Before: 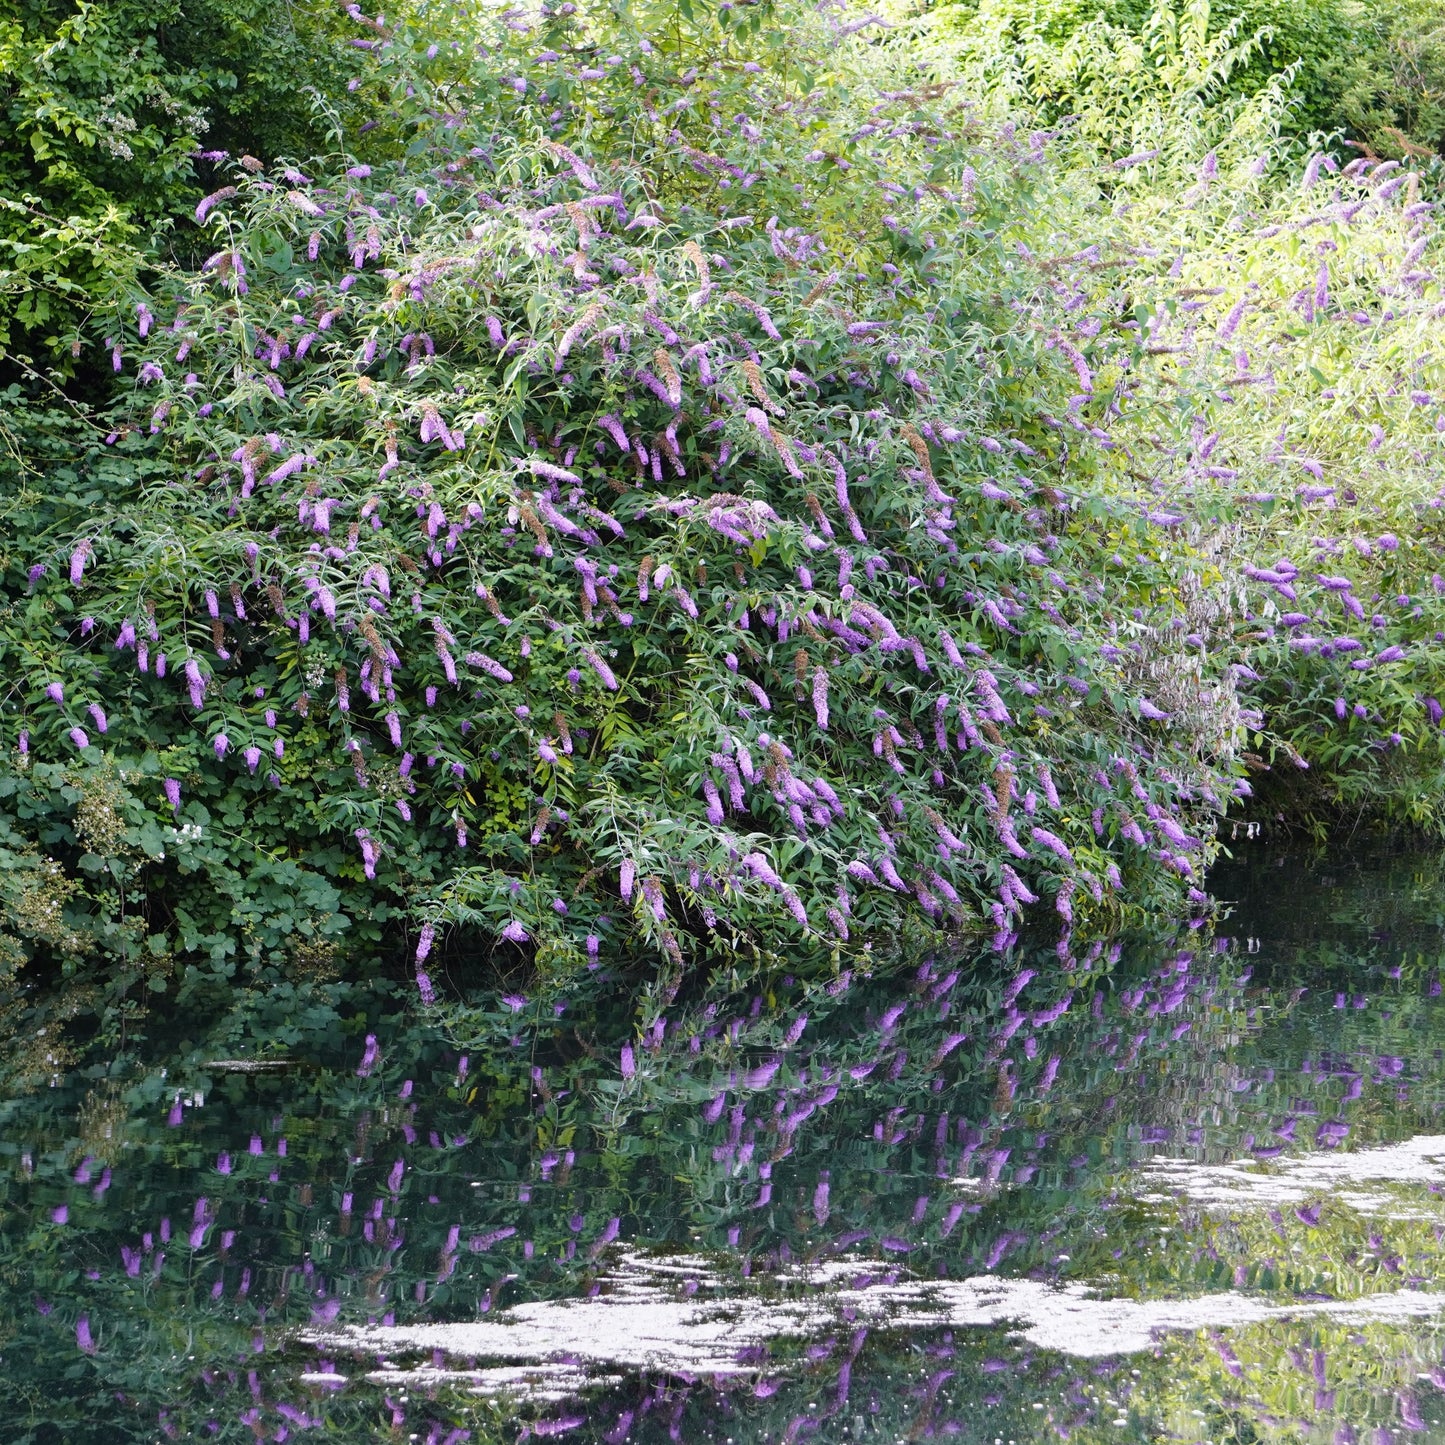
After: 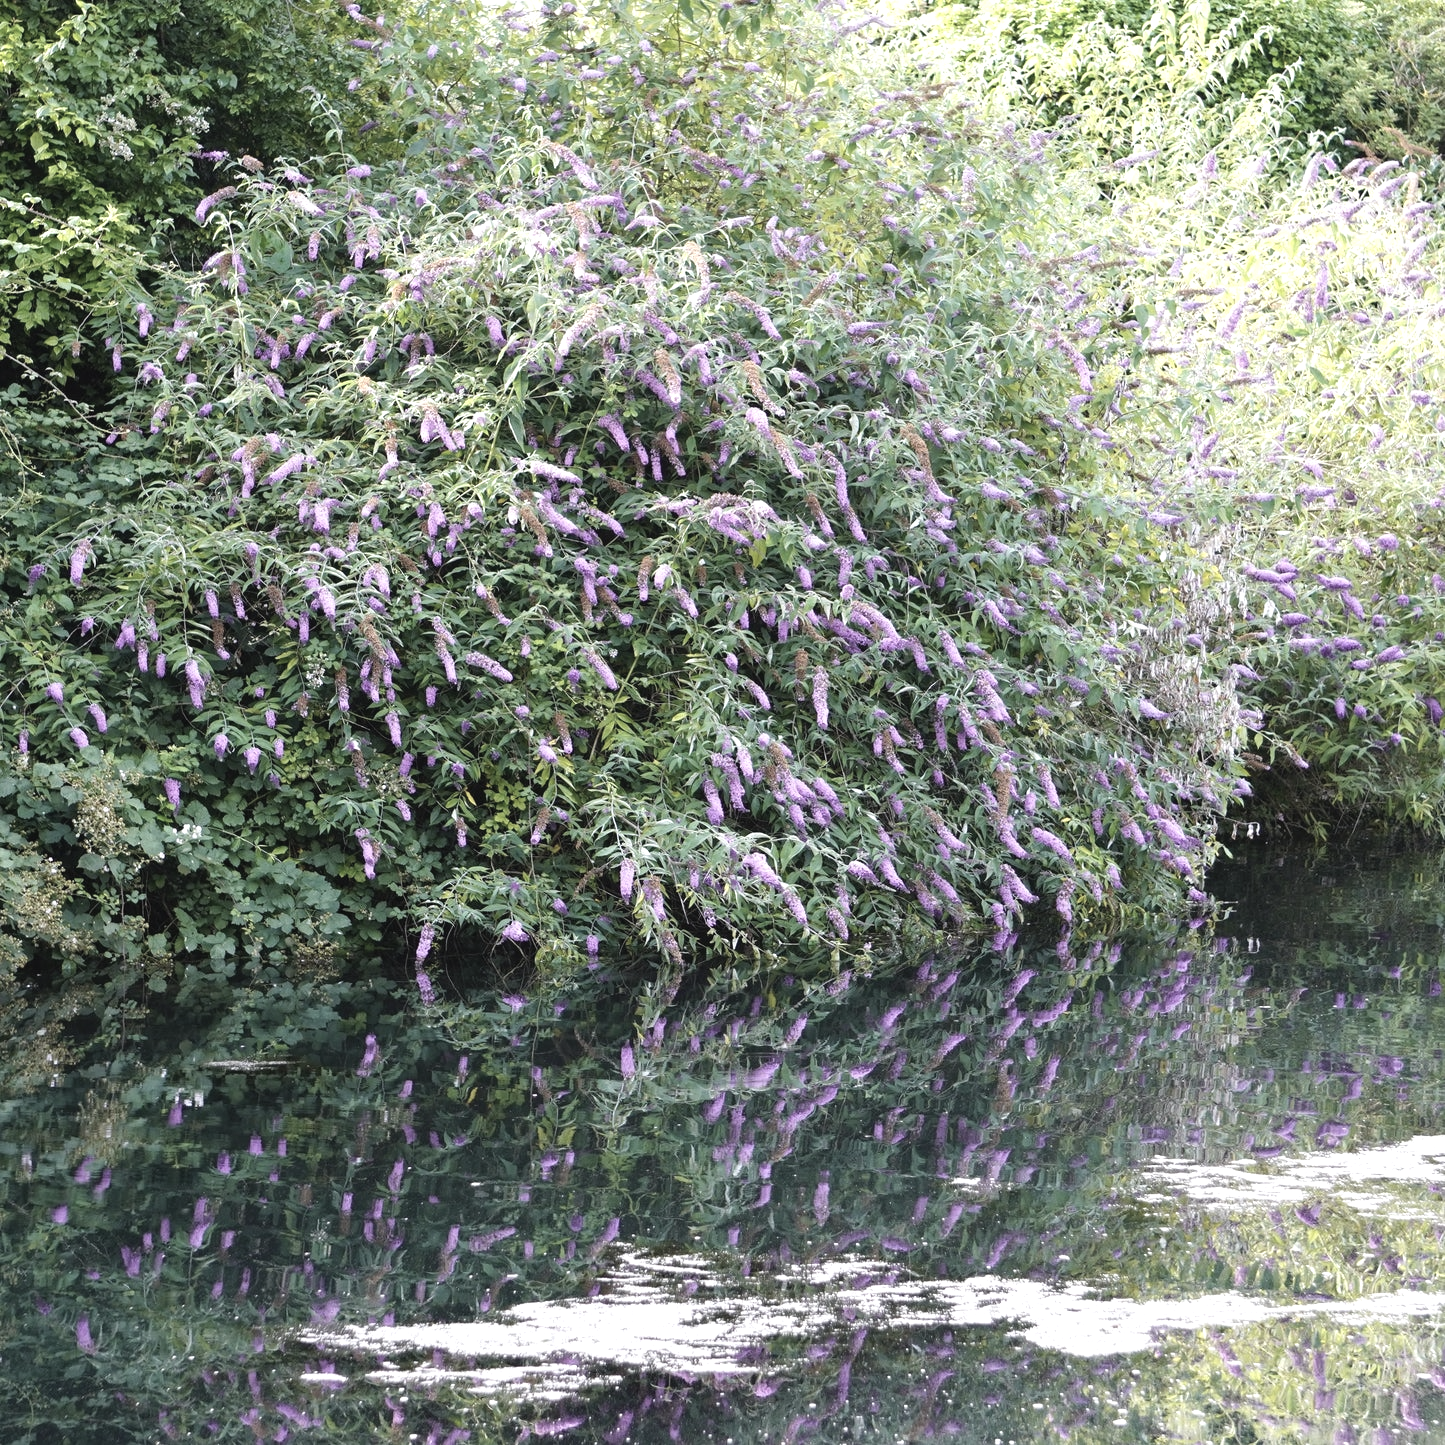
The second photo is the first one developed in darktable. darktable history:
exposure: black level correction 0, exposure 0.5 EV, compensate highlight preservation false
contrast brightness saturation: contrast -0.05, saturation -0.41
